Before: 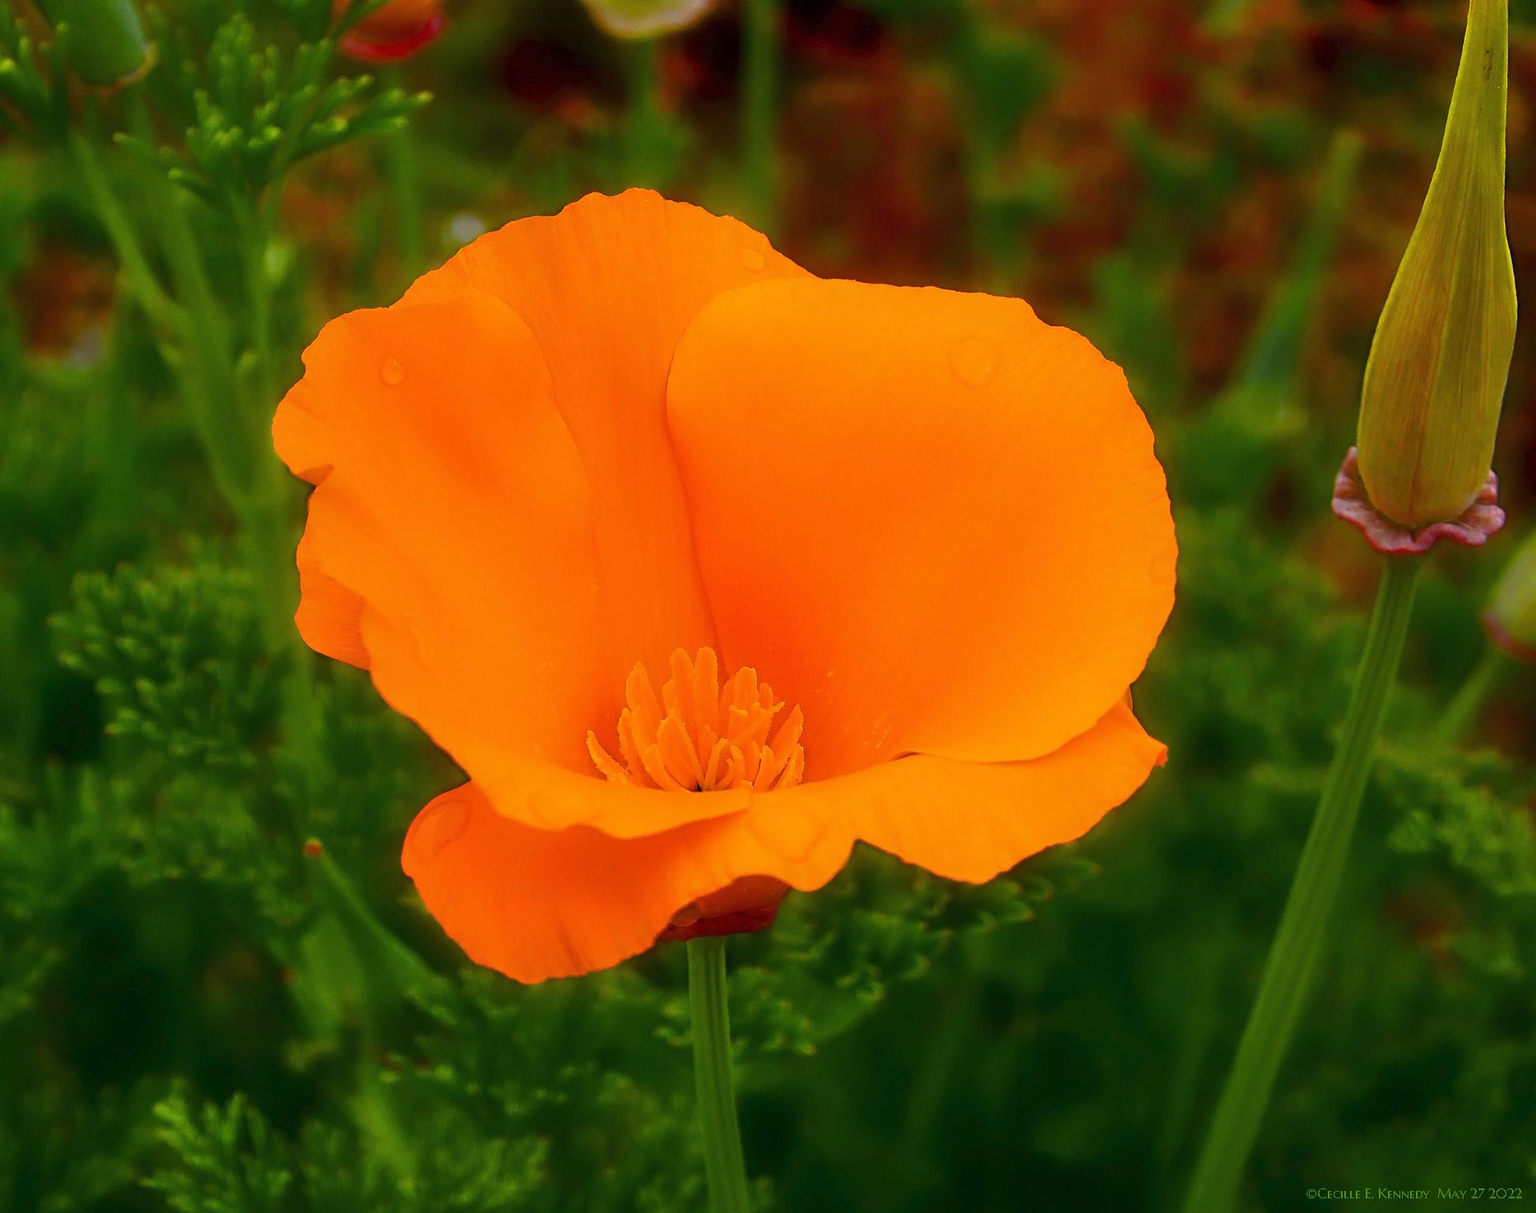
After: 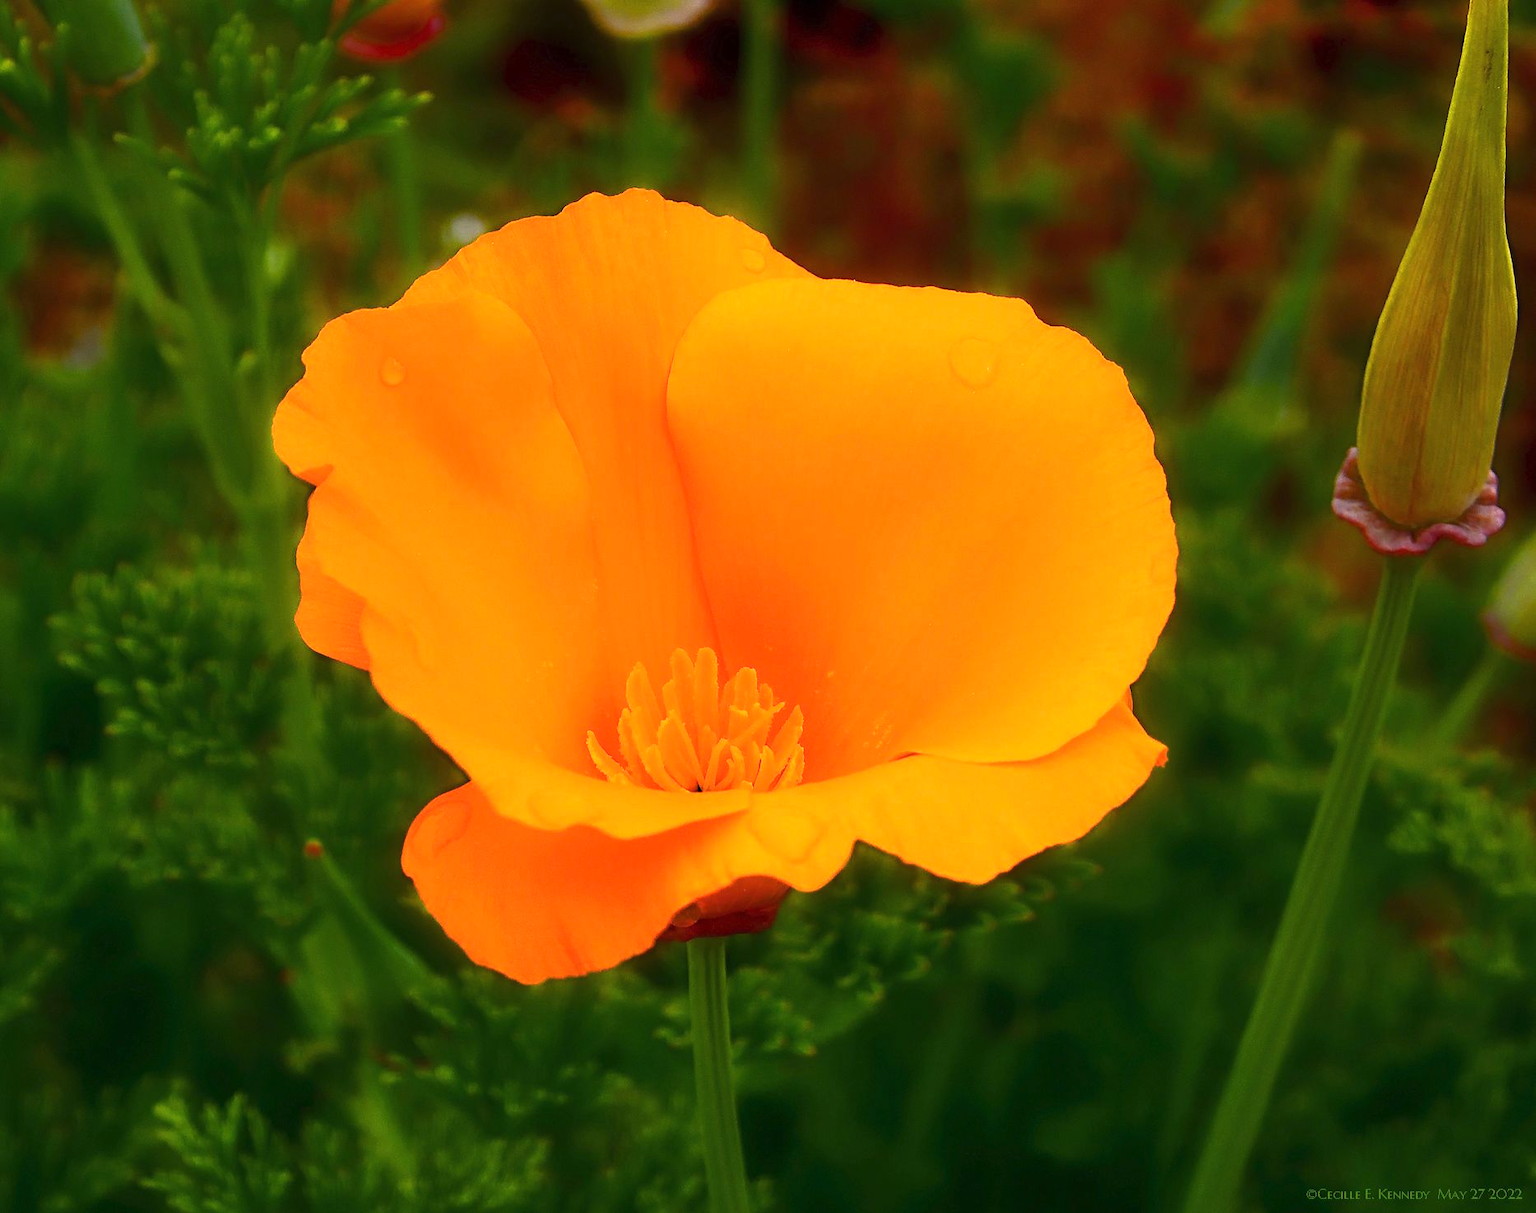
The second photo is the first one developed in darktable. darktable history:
exposure: compensate highlight preservation false
tone equalizer: -8 EV 0.001 EV, -7 EV -0.002 EV, -6 EV 0.004 EV, -5 EV -0.019 EV, -4 EV -0.09 EV, -3 EV -0.152 EV, -2 EV 0.233 EV, -1 EV 0.716 EV, +0 EV 0.512 EV
